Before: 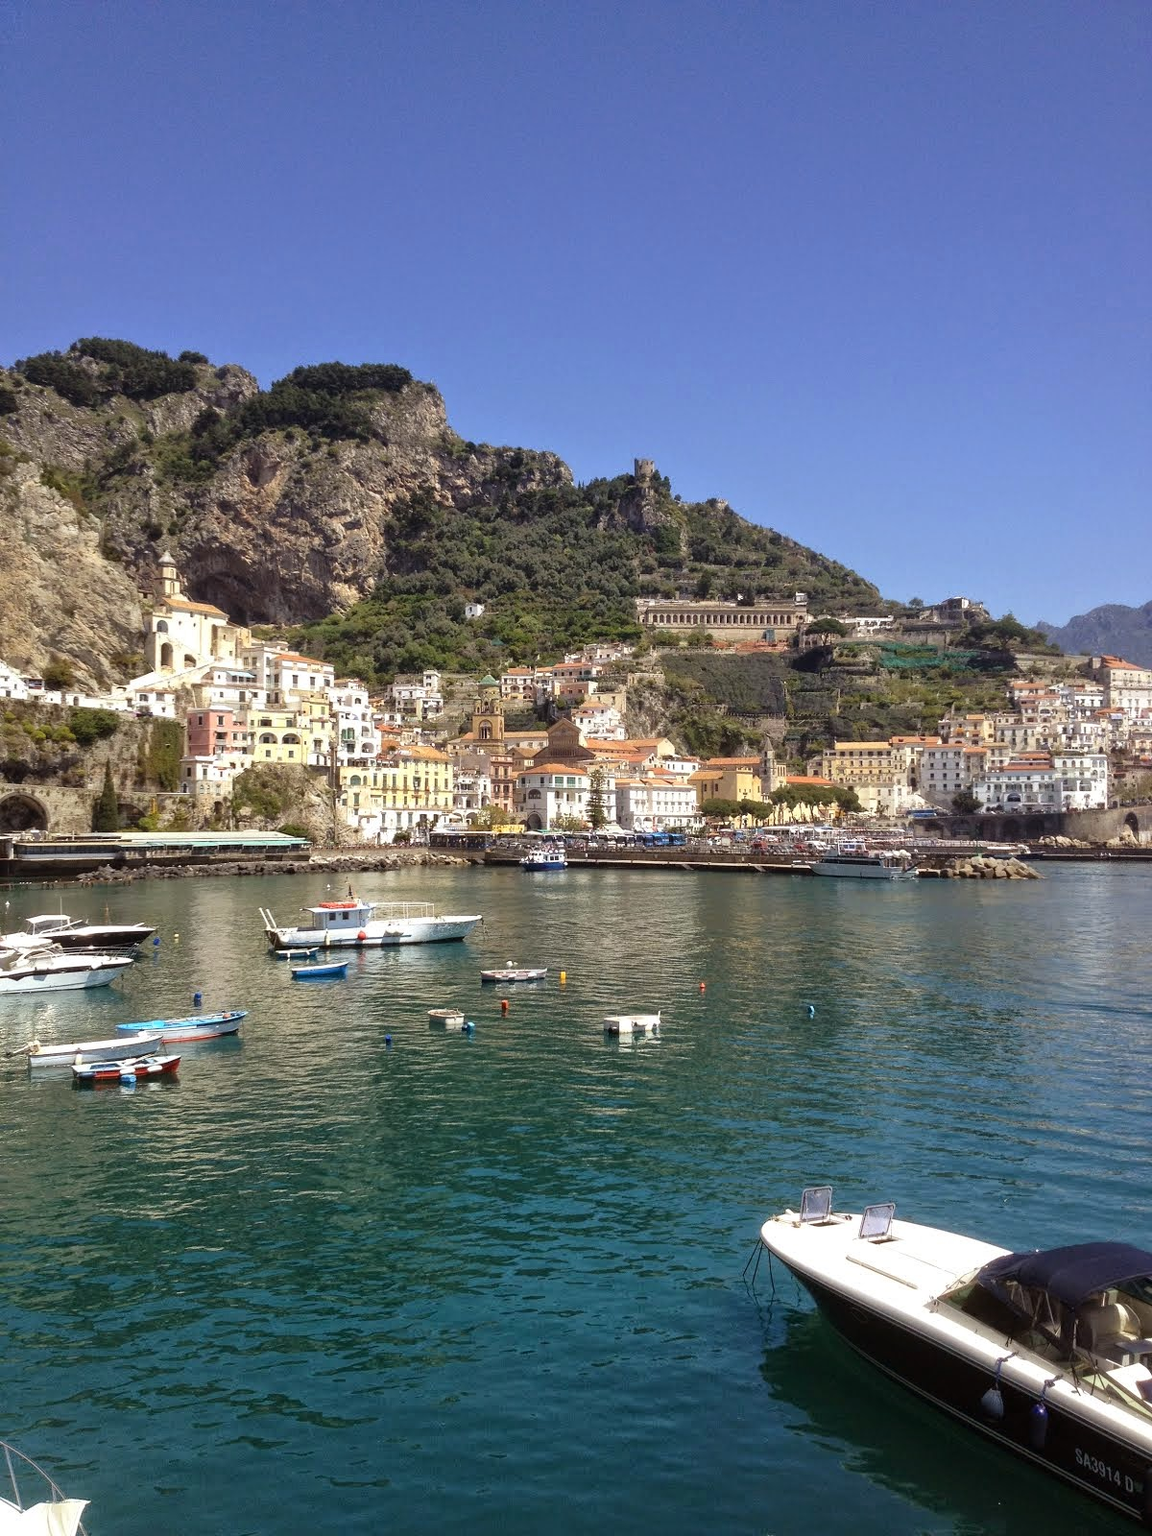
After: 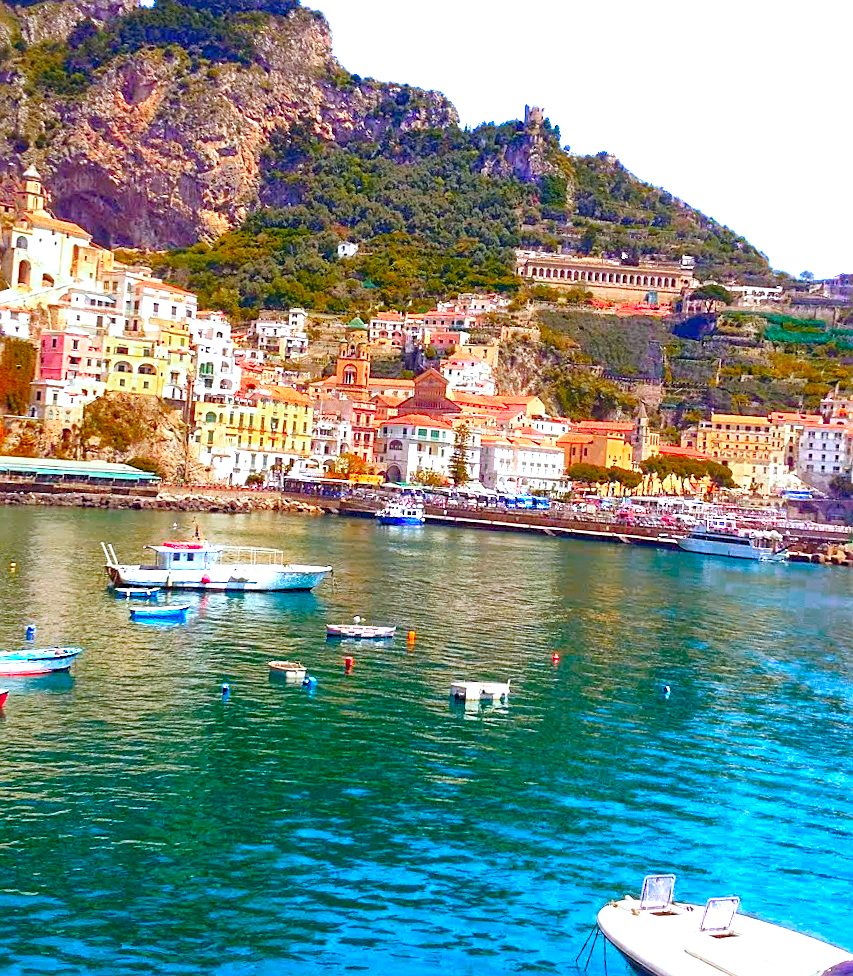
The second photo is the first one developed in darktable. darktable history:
crop and rotate: angle -4.18°, left 9.864%, top 21.22%, right 12.246%, bottom 11.969%
levels: levels [0, 0.445, 1]
sharpen: amount 0.491
exposure: compensate exposure bias true, compensate highlight preservation false
contrast brightness saturation: contrast 0.089, saturation 0.284
color balance rgb: shadows lift › luminance -9.963%, power › chroma 0.476%, power › hue 261.41°, highlights gain › luminance 17.159%, highlights gain › chroma 2.93%, highlights gain › hue 257.52°, global offset › chroma 0.054%, global offset › hue 254.13°, perceptual saturation grading › global saturation 20%, perceptual saturation grading › highlights -14.354%, perceptual saturation grading › shadows 49.996%, global vibrance 20%
color zones: curves: ch0 [(0.473, 0.374) (0.742, 0.784)]; ch1 [(0.354, 0.737) (0.742, 0.705)]; ch2 [(0.318, 0.421) (0.758, 0.532)]
